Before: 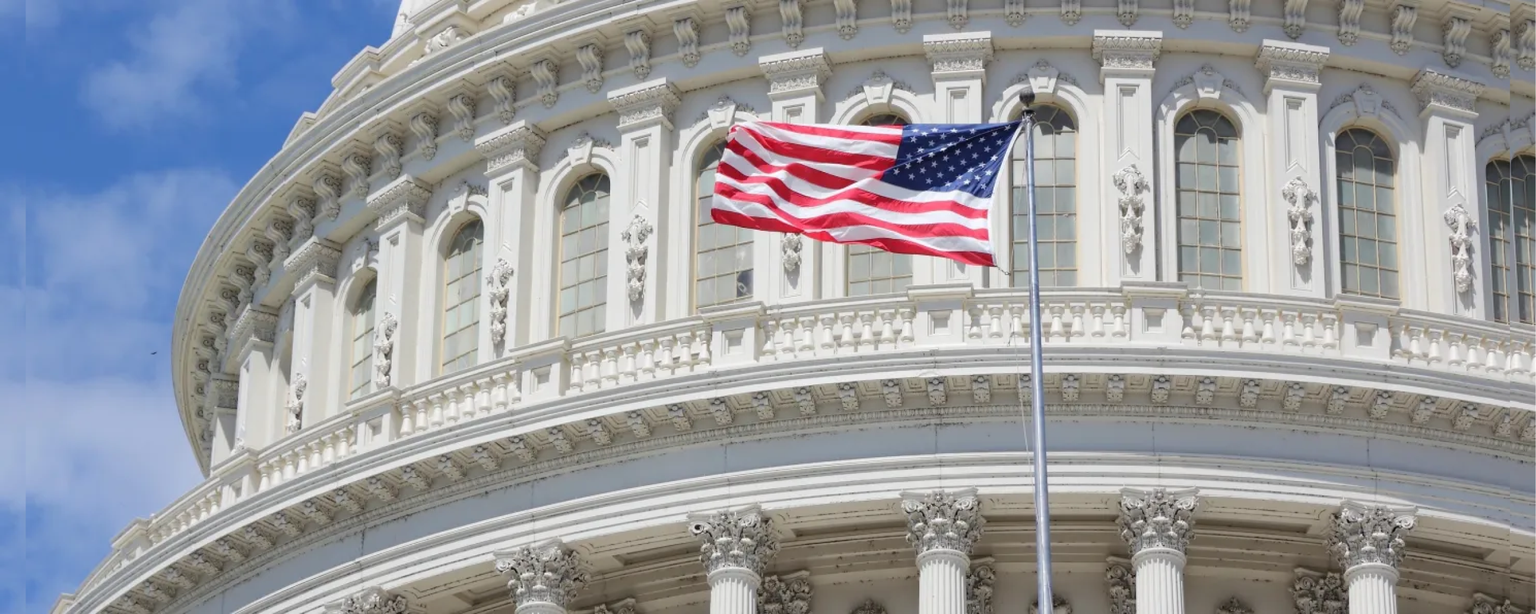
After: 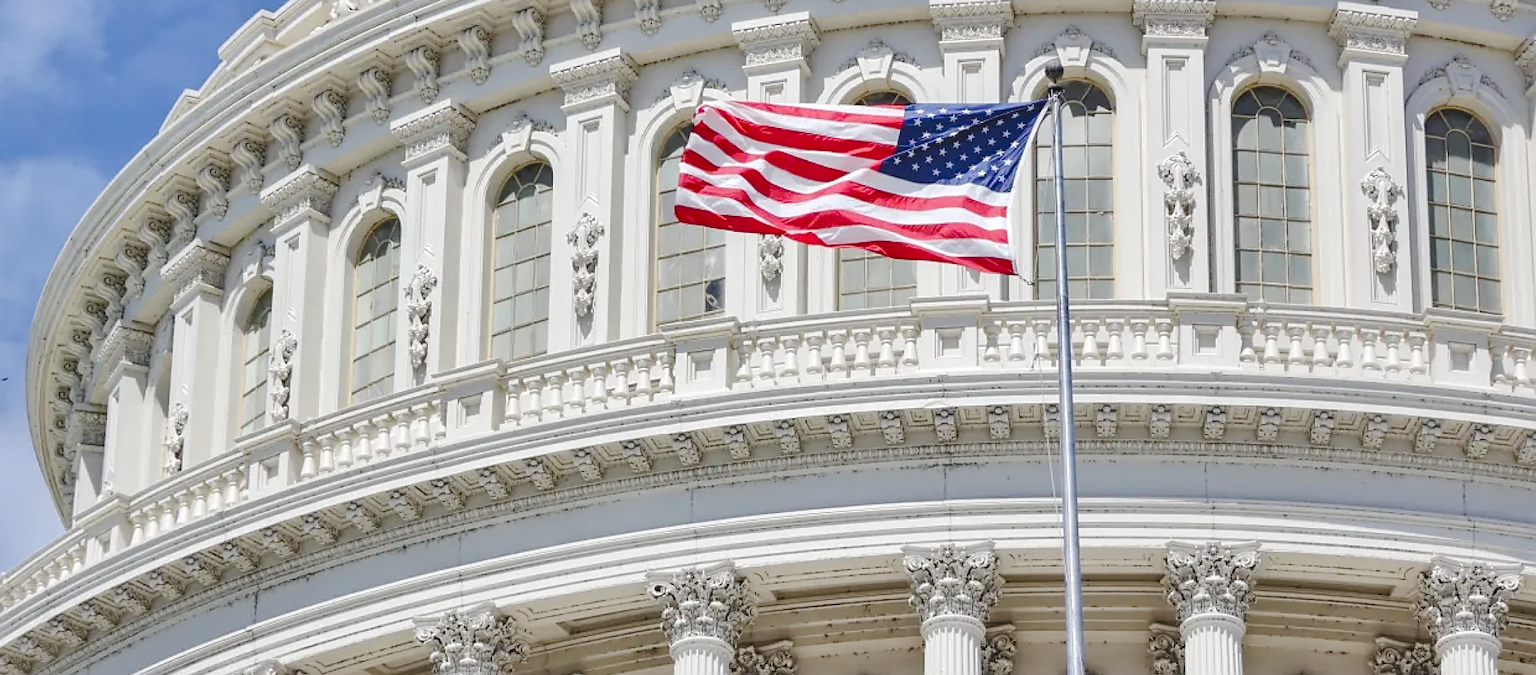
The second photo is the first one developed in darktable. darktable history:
shadows and highlights: soften with gaussian
crop: left 9.788%, top 6.229%, right 7.002%, bottom 2.186%
local contrast: on, module defaults
sharpen: on, module defaults
color balance rgb: perceptual saturation grading › global saturation 14.593%
exposure: black level correction -0.016, compensate highlight preservation false
tone curve: curves: ch0 [(0, 0) (0.003, 0.034) (0.011, 0.038) (0.025, 0.046) (0.044, 0.054) (0.069, 0.06) (0.1, 0.079) (0.136, 0.114) (0.177, 0.151) (0.224, 0.213) (0.277, 0.293) (0.335, 0.385) (0.399, 0.482) (0.468, 0.578) (0.543, 0.655) (0.623, 0.724) (0.709, 0.786) (0.801, 0.854) (0.898, 0.922) (1, 1)], preserve colors none
